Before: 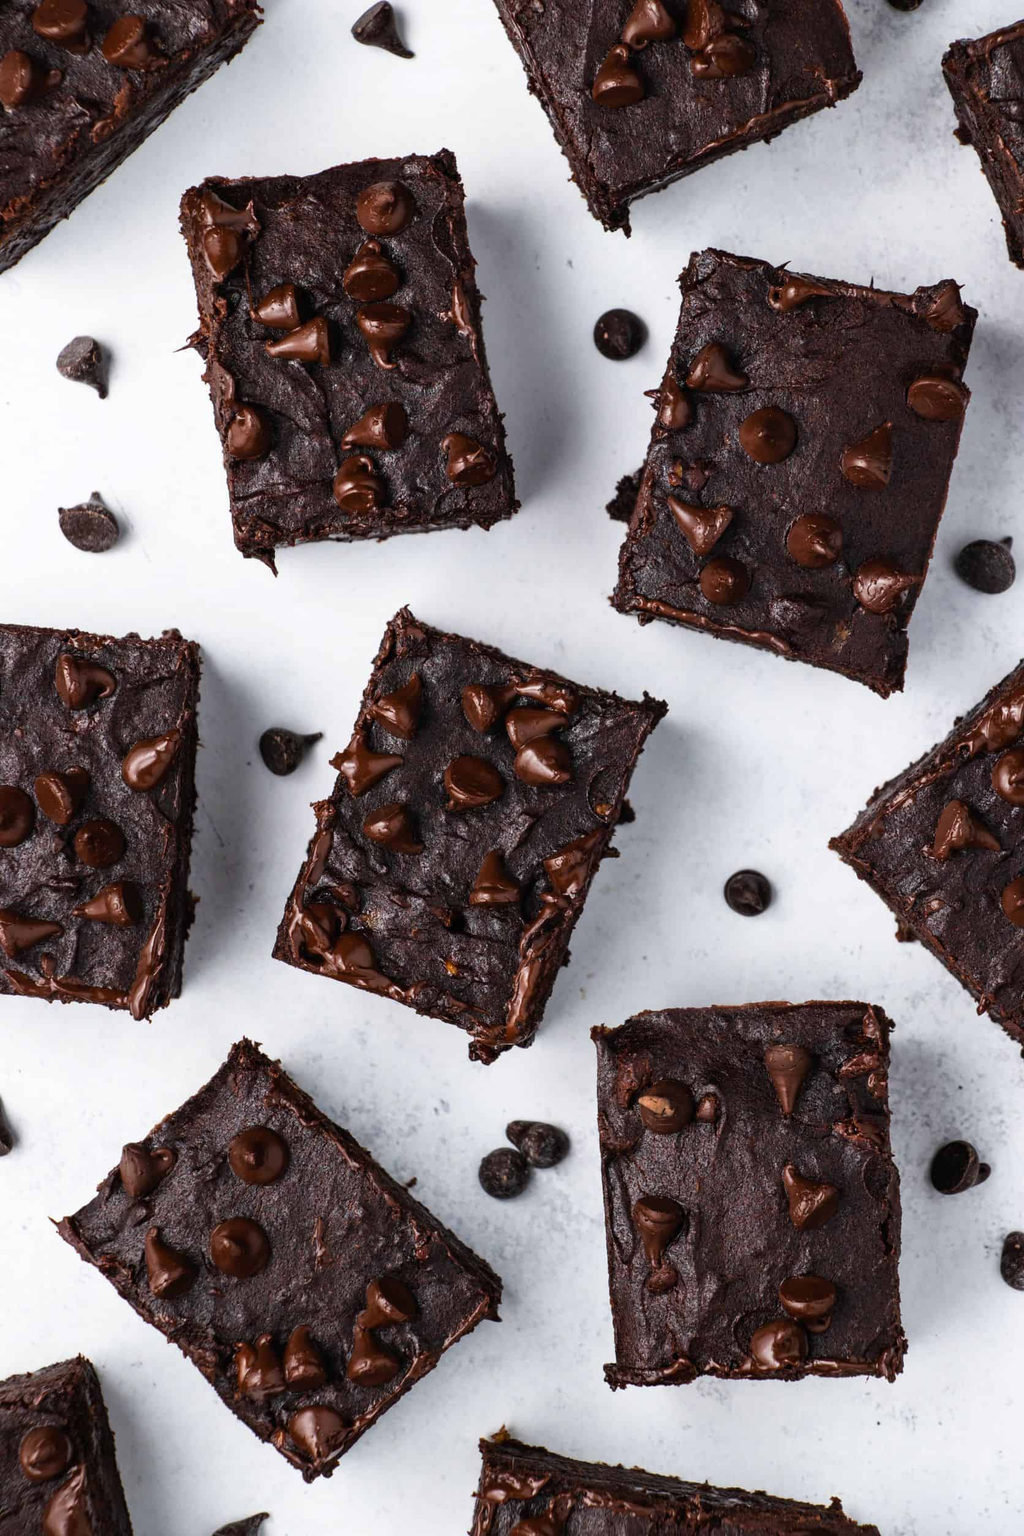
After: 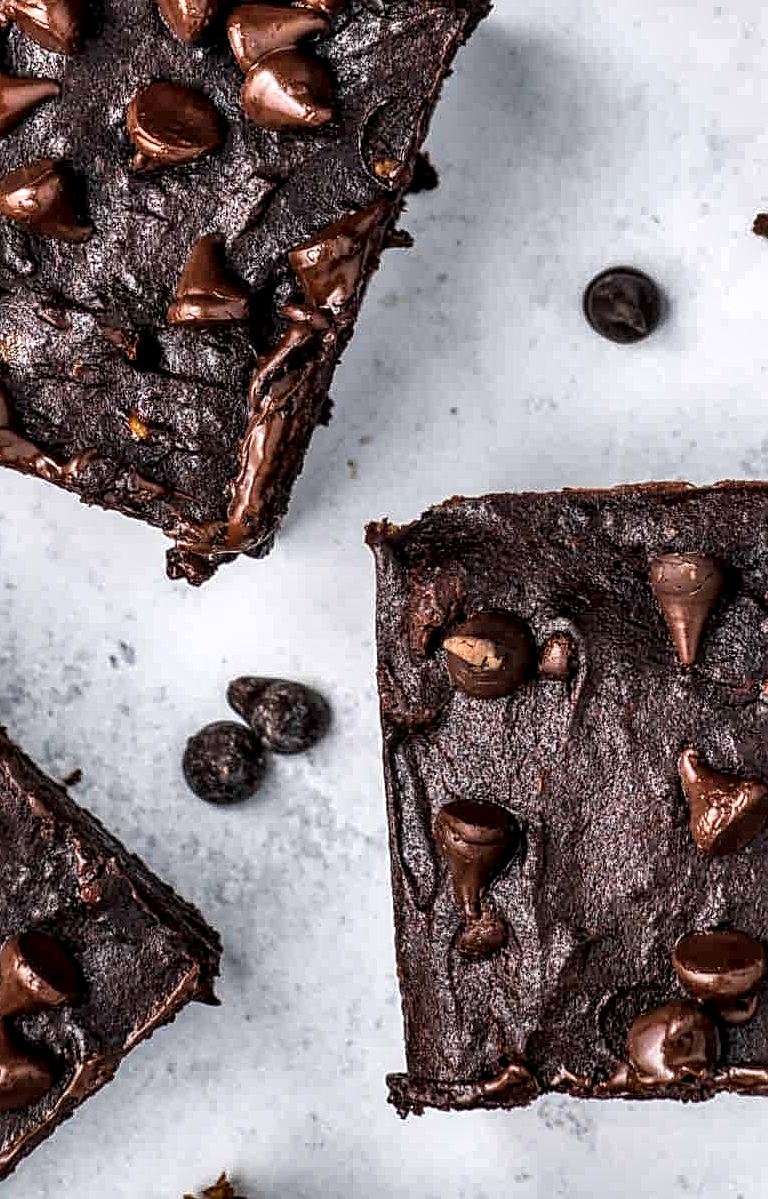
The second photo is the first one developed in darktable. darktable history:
color correction: highlights b* -0.039, saturation 0.981
sharpen: on, module defaults
local contrast: highlights 77%, shadows 56%, detail 174%, midtone range 0.424
crop: left 35.831%, top 45.997%, right 18.182%, bottom 6.186%
shadows and highlights: low approximation 0.01, soften with gaussian
